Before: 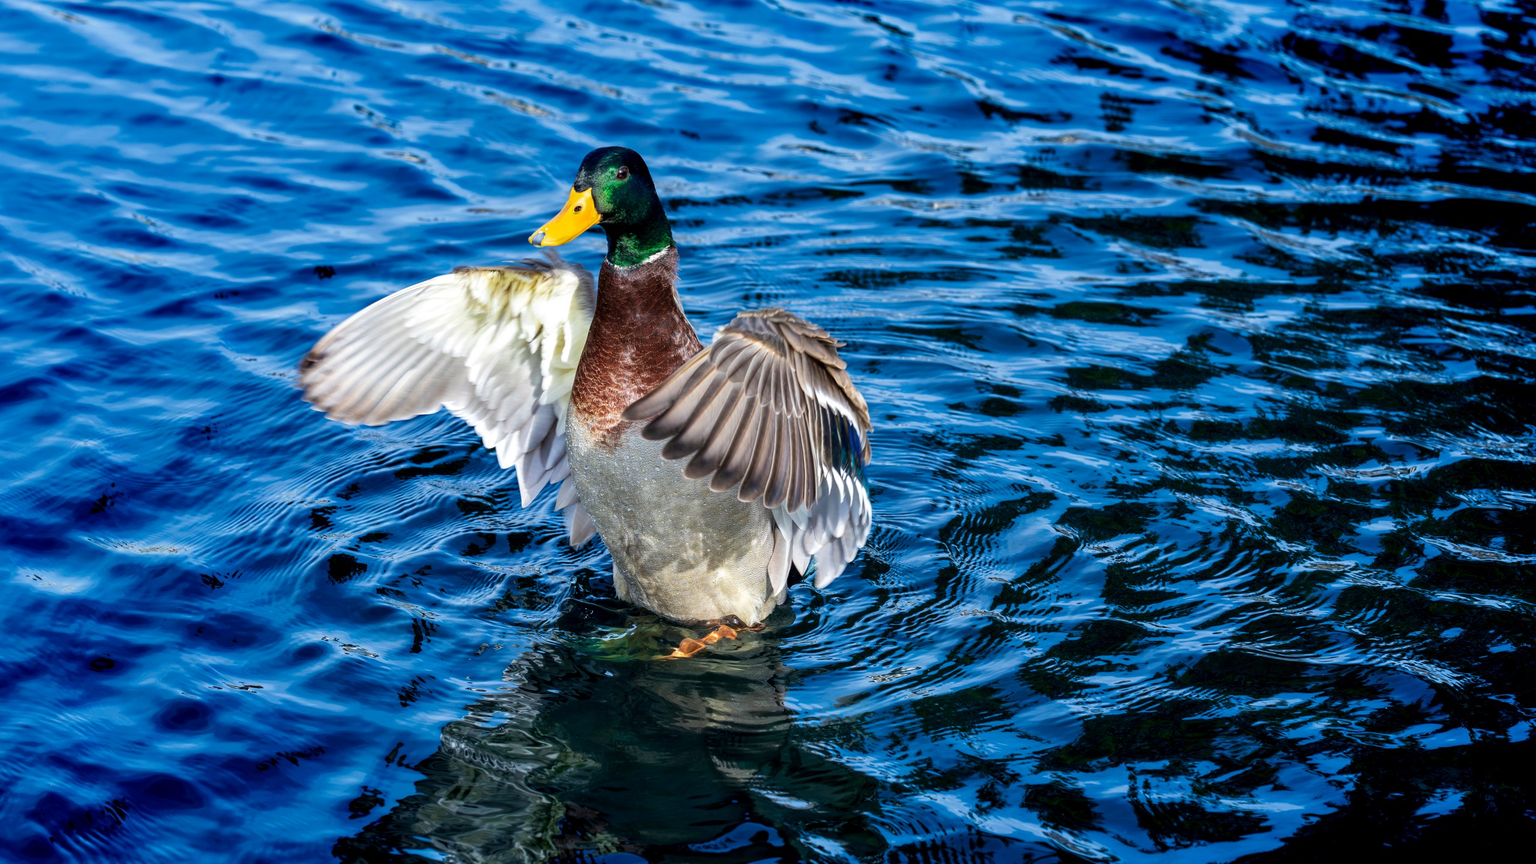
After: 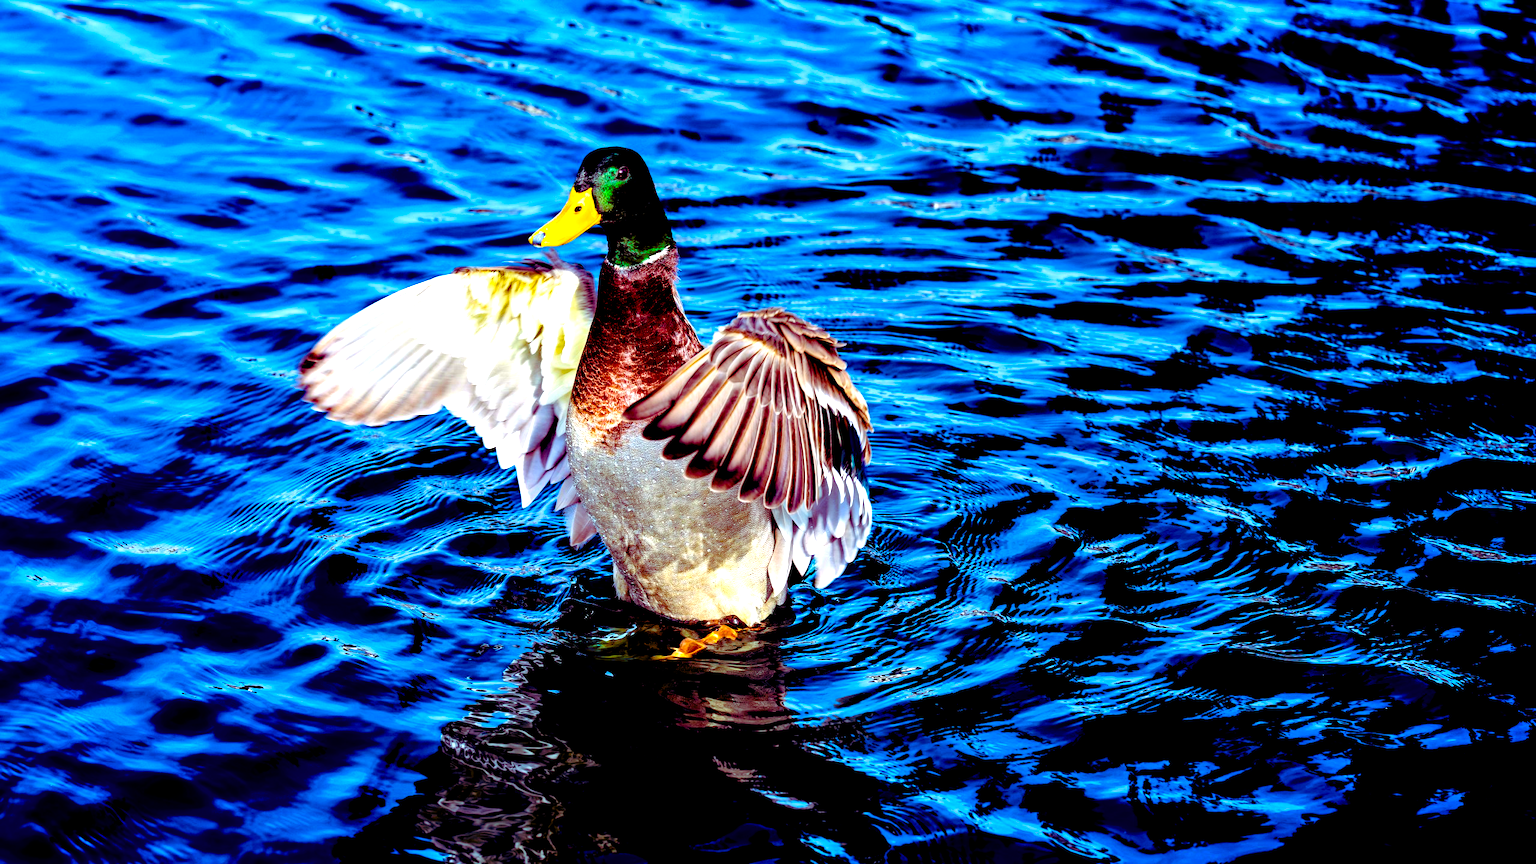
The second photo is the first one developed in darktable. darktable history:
haze removal: strength 0.278, distance 0.243, compatibility mode true, adaptive false
color balance rgb: shadows lift › luminance -18.896%, shadows lift › chroma 35.16%, perceptual saturation grading › global saturation 25.216%, perceptual brilliance grading › global brilliance 2.43%, perceptual brilliance grading › highlights -3.597%, global vibrance 20%
exposure: black level correction 0.035, exposure 0.9 EV, compensate exposure bias true, compensate highlight preservation false
